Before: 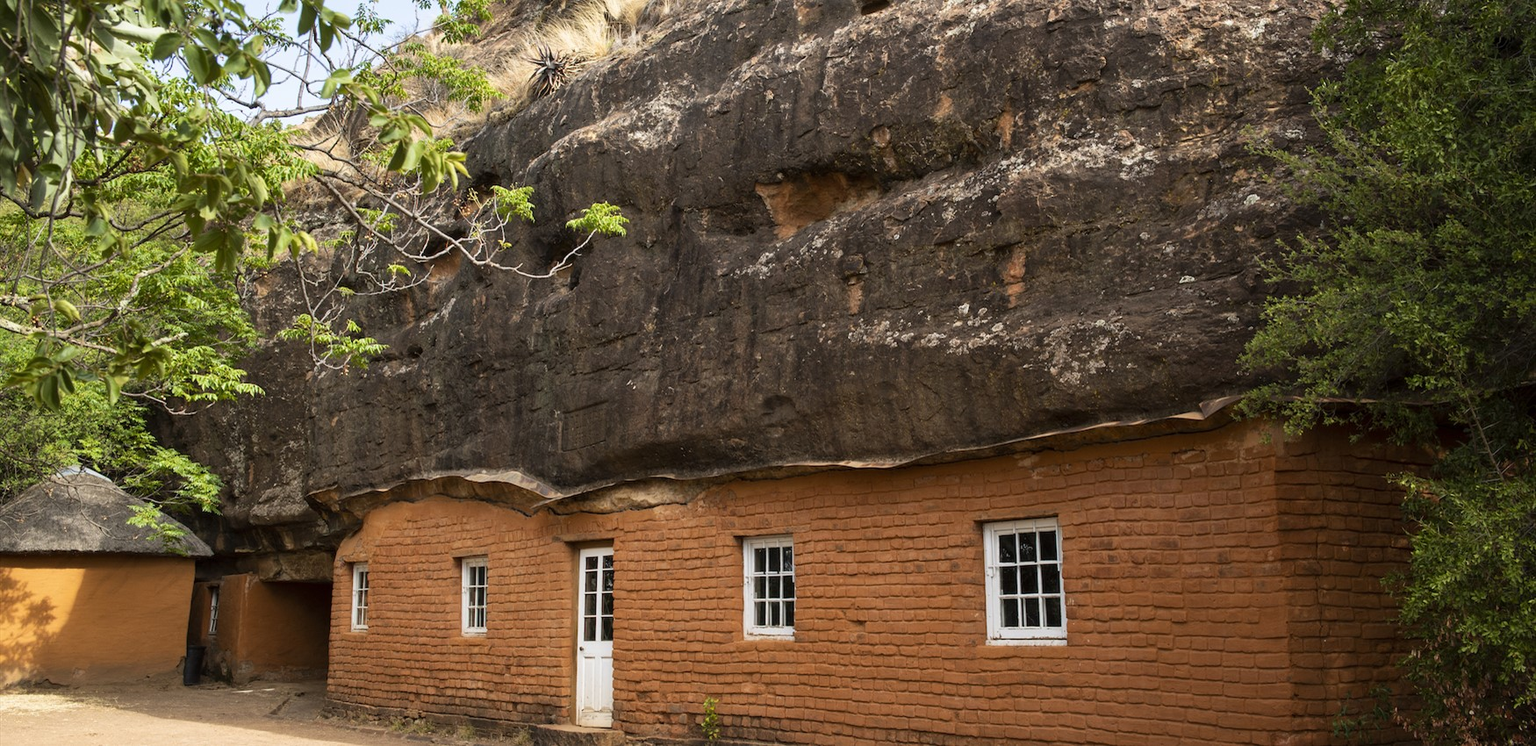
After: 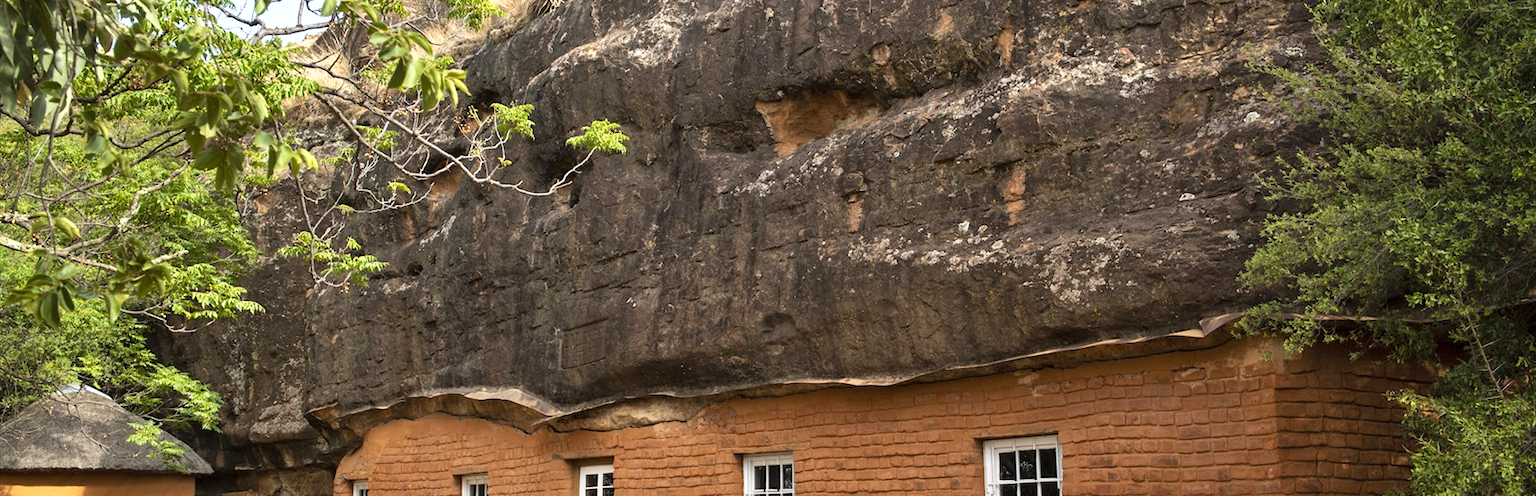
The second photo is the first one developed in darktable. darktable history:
crop: top 11.166%, bottom 22.168%
shadows and highlights: low approximation 0.01, soften with gaussian
exposure: exposure 0.376 EV, compensate highlight preservation false
